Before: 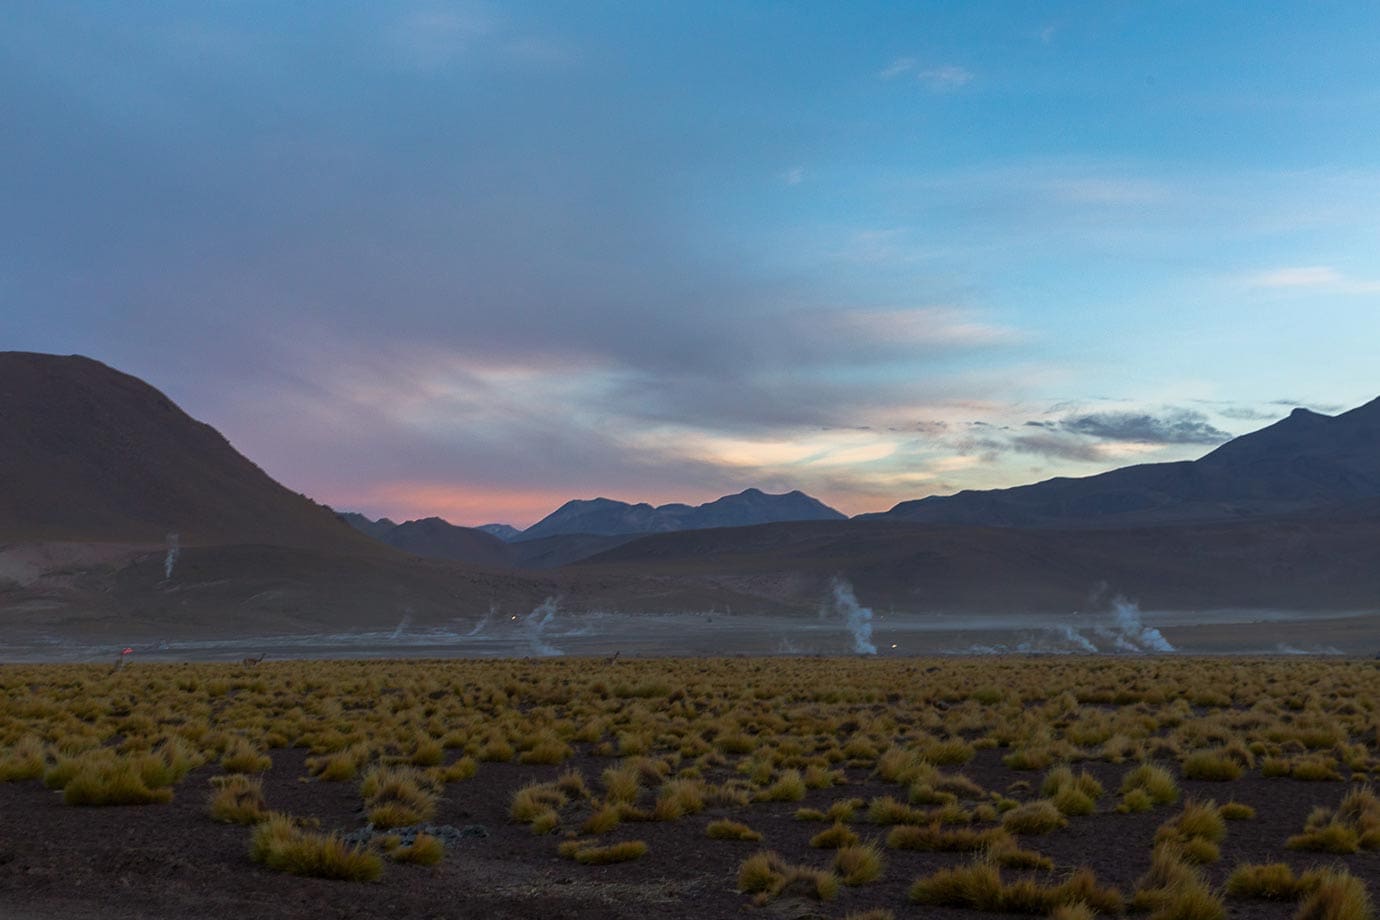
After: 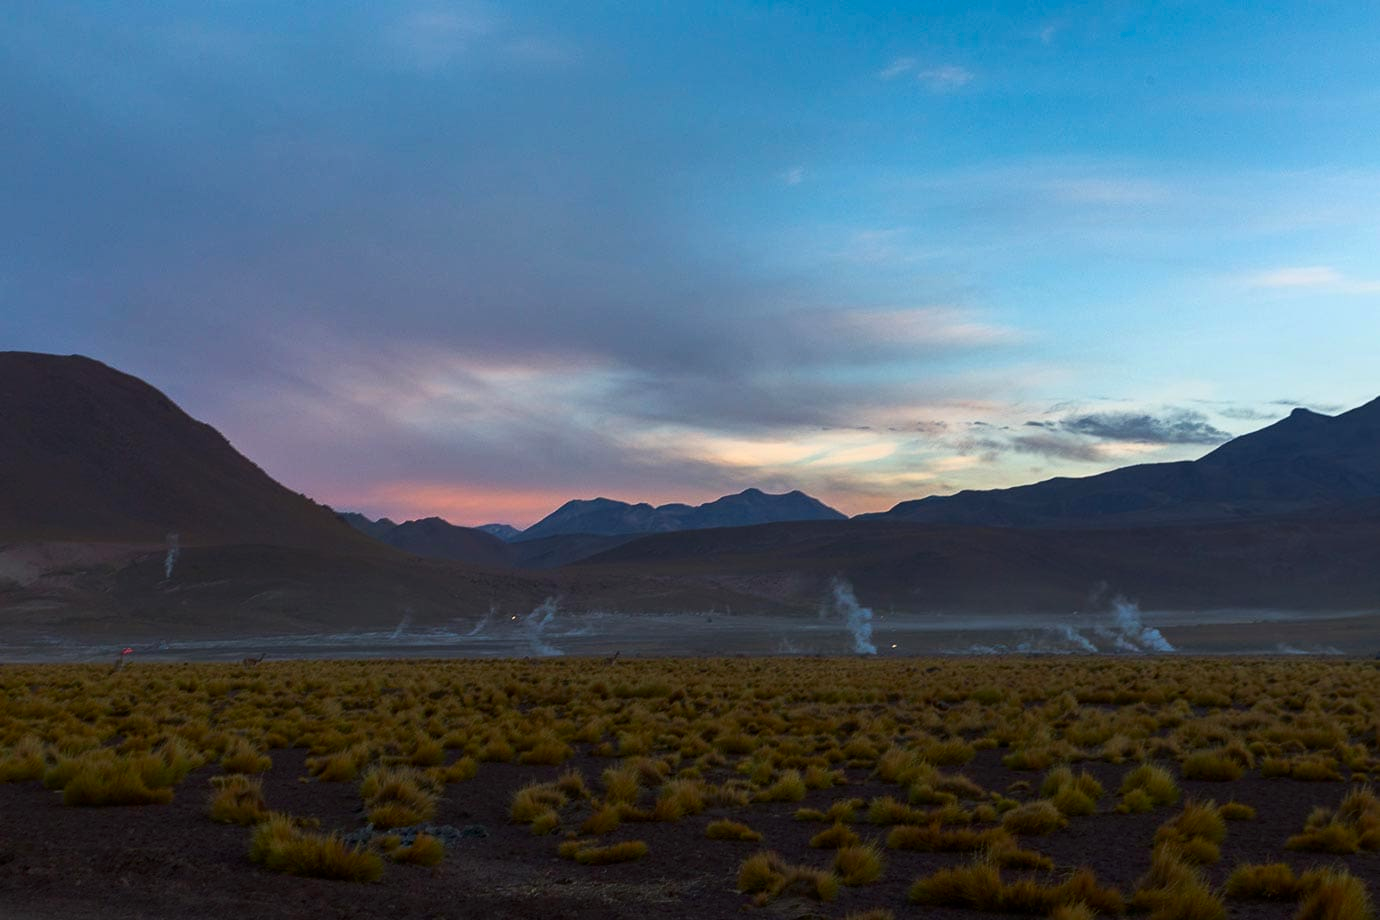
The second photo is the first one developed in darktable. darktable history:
contrast brightness saturation: contrast 0.129, brightness -0.052, saturation 0.156
